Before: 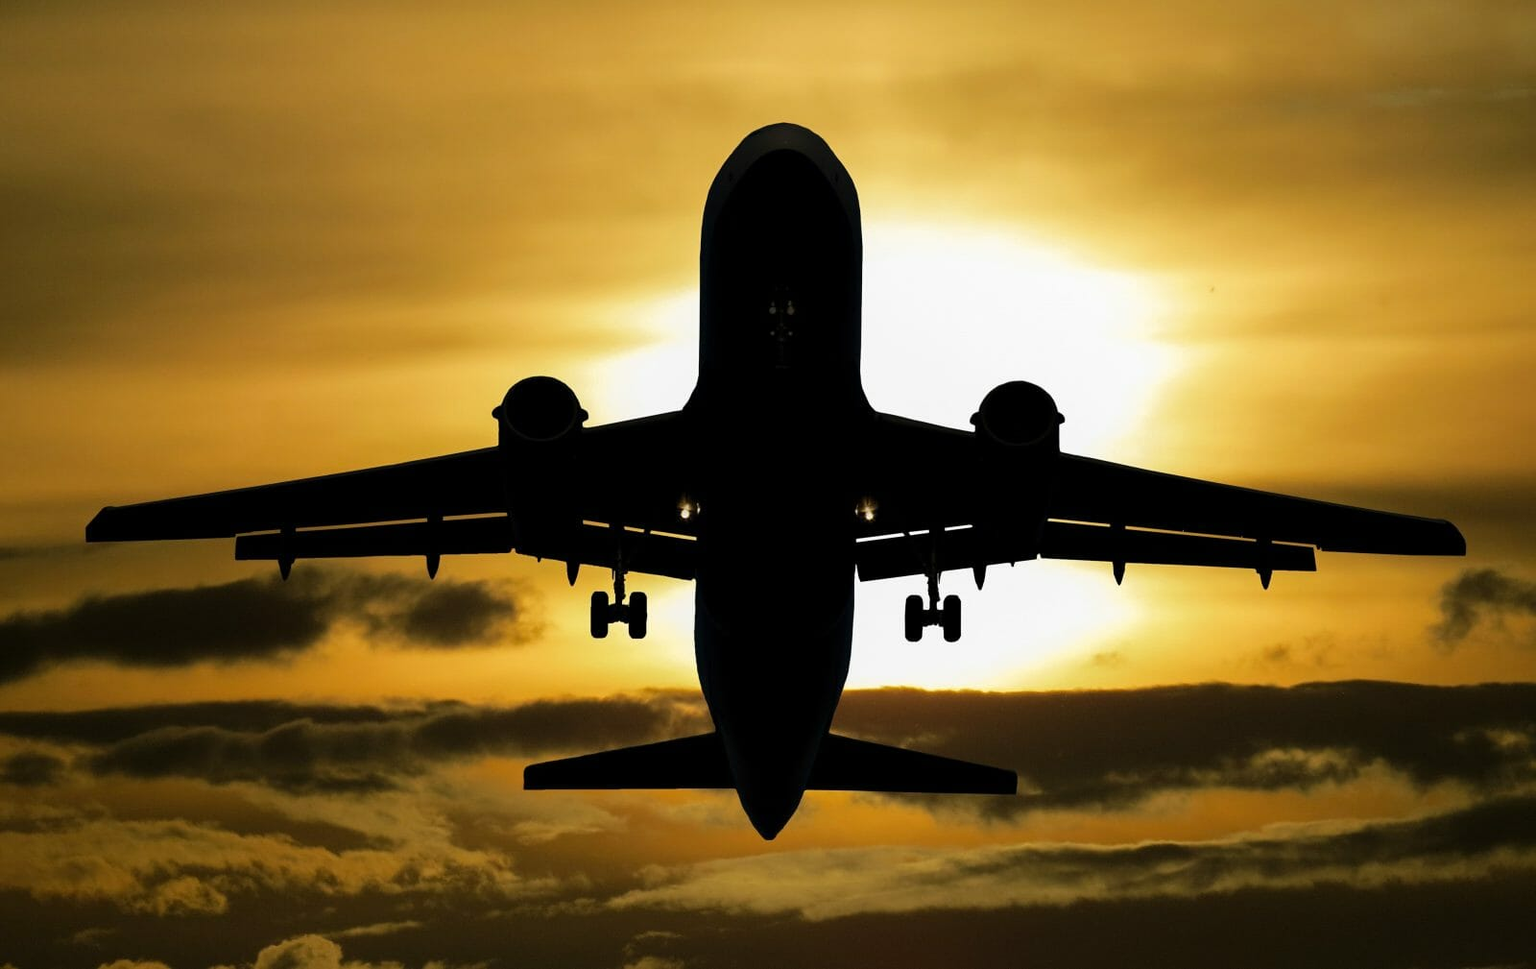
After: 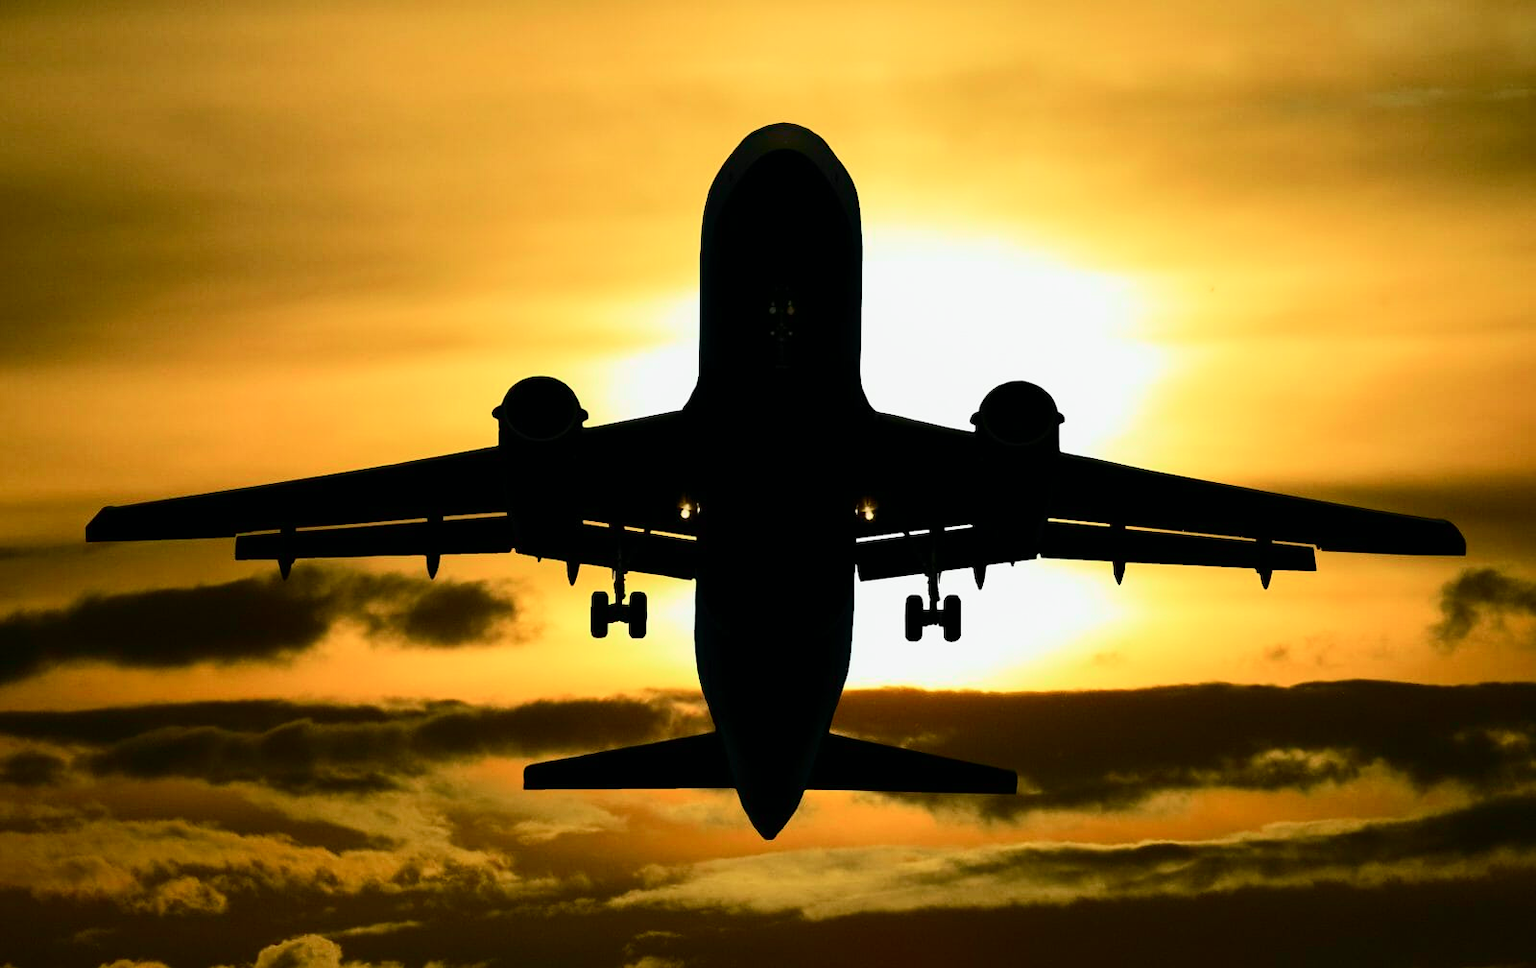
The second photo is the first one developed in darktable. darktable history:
tone curve: curves: ch0 [(0, 0.003) (0.044, 0.032) (0.12, 0.089) (0.197, 0.168) (0.281, 0.273) (0.468, 0.548) (0.588, 0.71) (0.701, 0.815) (0.86, 0.922) (1, 0.982)]; ch1 [(0, 0) (0.247, 0.215) (0.433, 0.382) (0.466, 0.426) (0.493, 0.481) (0.501, 0.5) (0.517, 0.524) (0.557, 0.582) (0.598, 0.651) (0.671, 0.735) (0.796, 0.85) (1, 1)]; ch2 [(0, 0) (0.249, 0.216) (0.357, 0.317) (0.448, 0.432) (0.478, 0.492) (0.498, 0.499) (0.517, 0.53) (0.537, 0.57) (0.569, 0.623) (0.61, 0.663) (0.706, 0.75) (0.808, 0.809) (0.991, 0.968)], color space Lab, independent channels, preserve colors none
